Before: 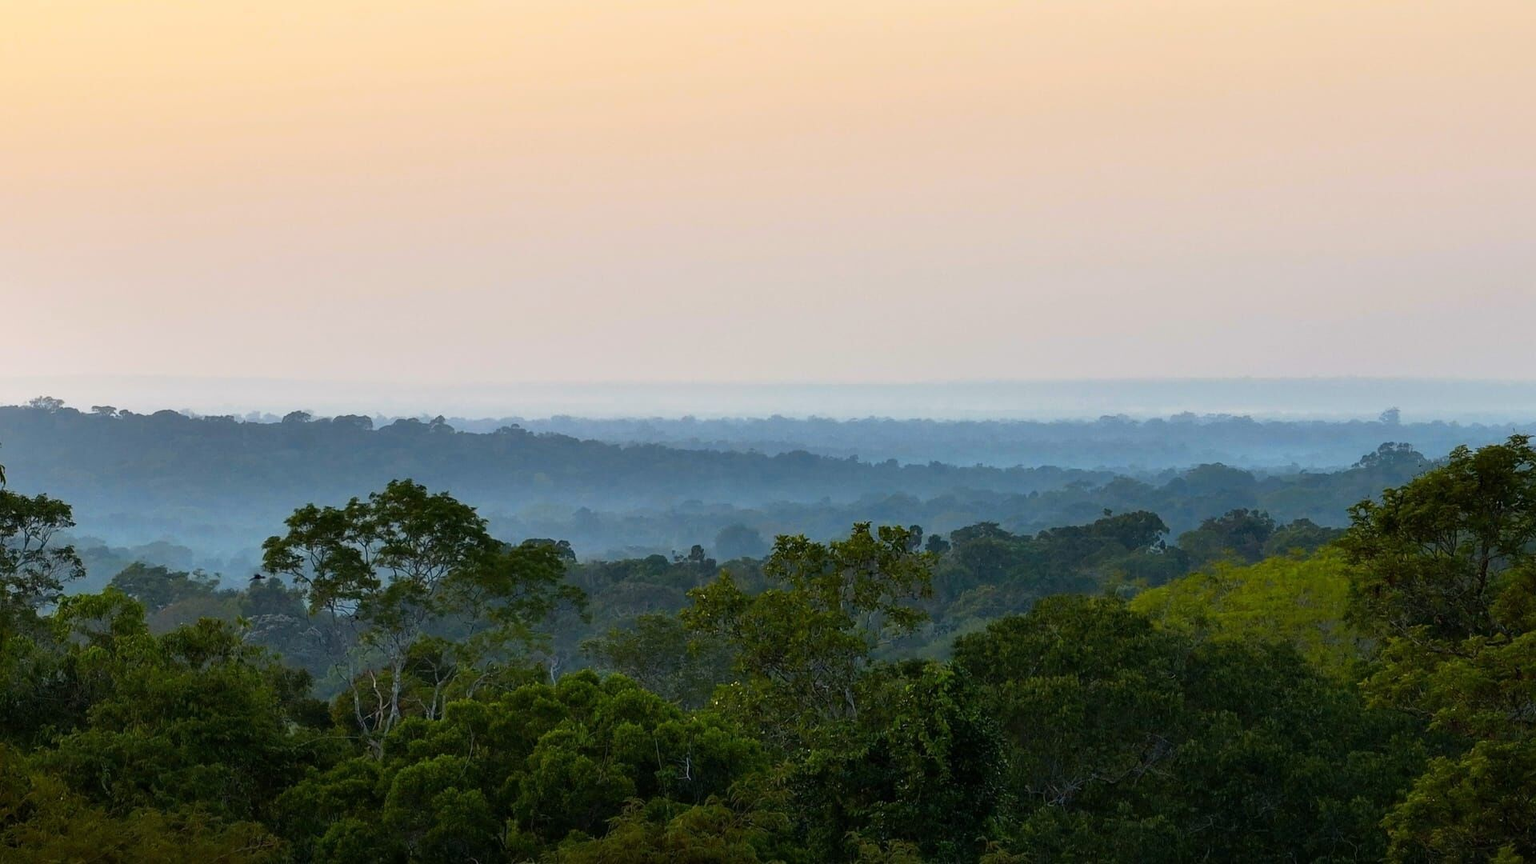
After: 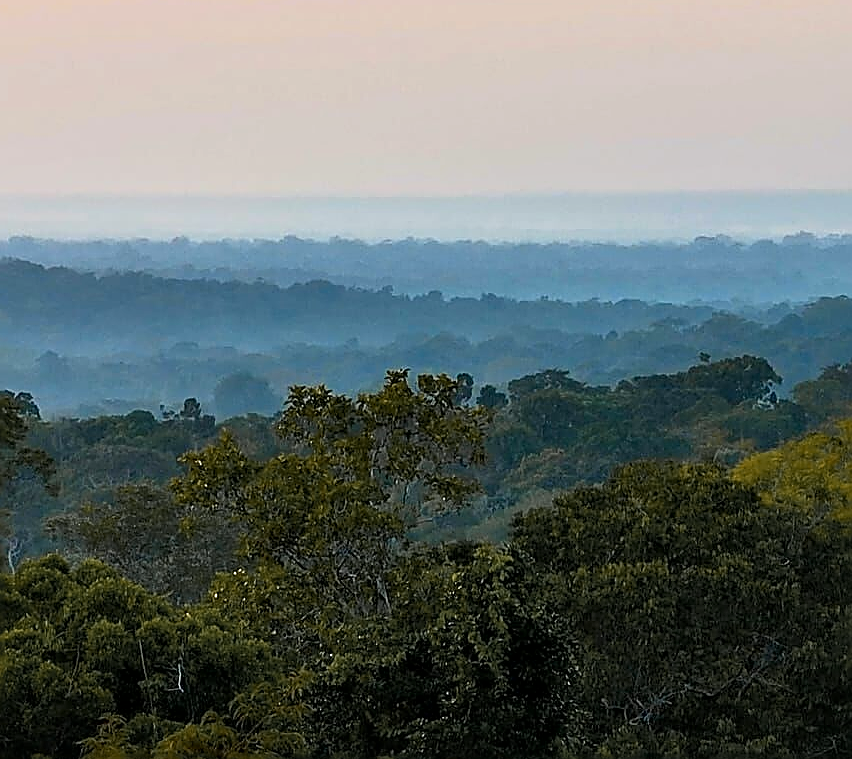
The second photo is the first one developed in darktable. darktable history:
sharpen: radius 1.685, amount 1.294
exposure: black level correction 0.001, compensate highlight preservation false
crop: left 35.432%, top 26.233%, right 20.145%, bottom 3.432%
color zones: curves: ch1 [(0.263, 0.53) (0.376, 0.287) (0.487, 0.512) (0.748, 0.547) (1, 0.513)]; ch2 [(0.262, 0.45) (0.751, 0.477)], mix 31.98%
local contrast: mode bilateral grid, contrast 20, coarseness 50, detail 120%, midtone range 0.2
